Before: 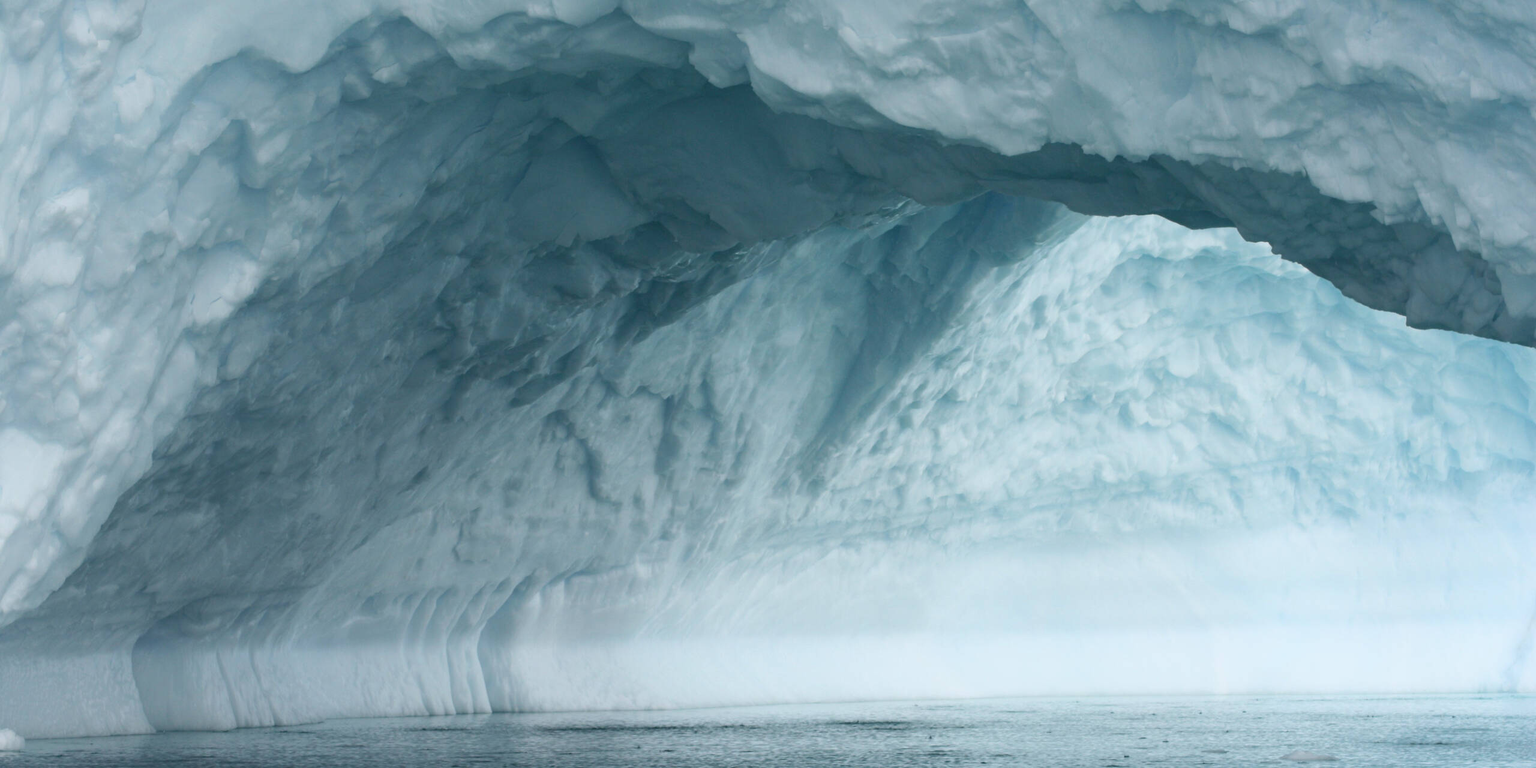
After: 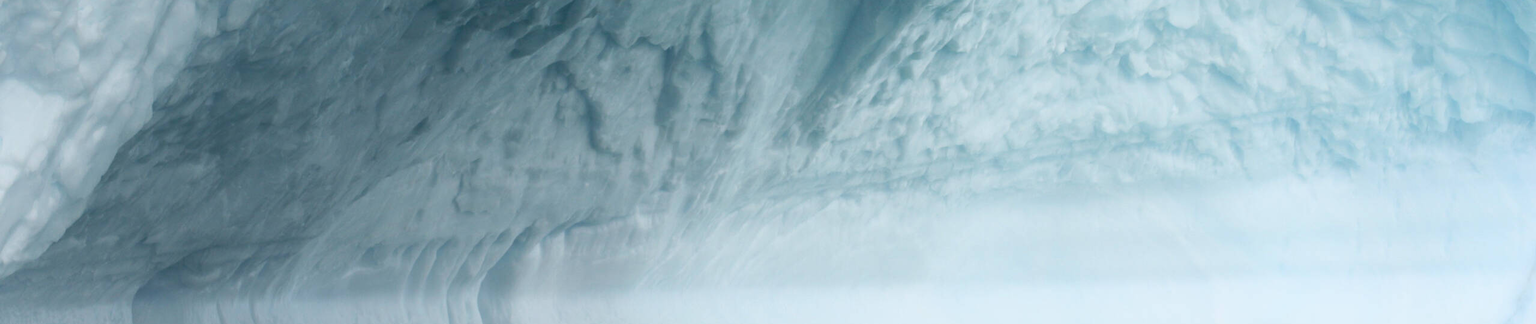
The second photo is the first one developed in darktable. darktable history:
crop: top 45.513%, bottom 12.281%
